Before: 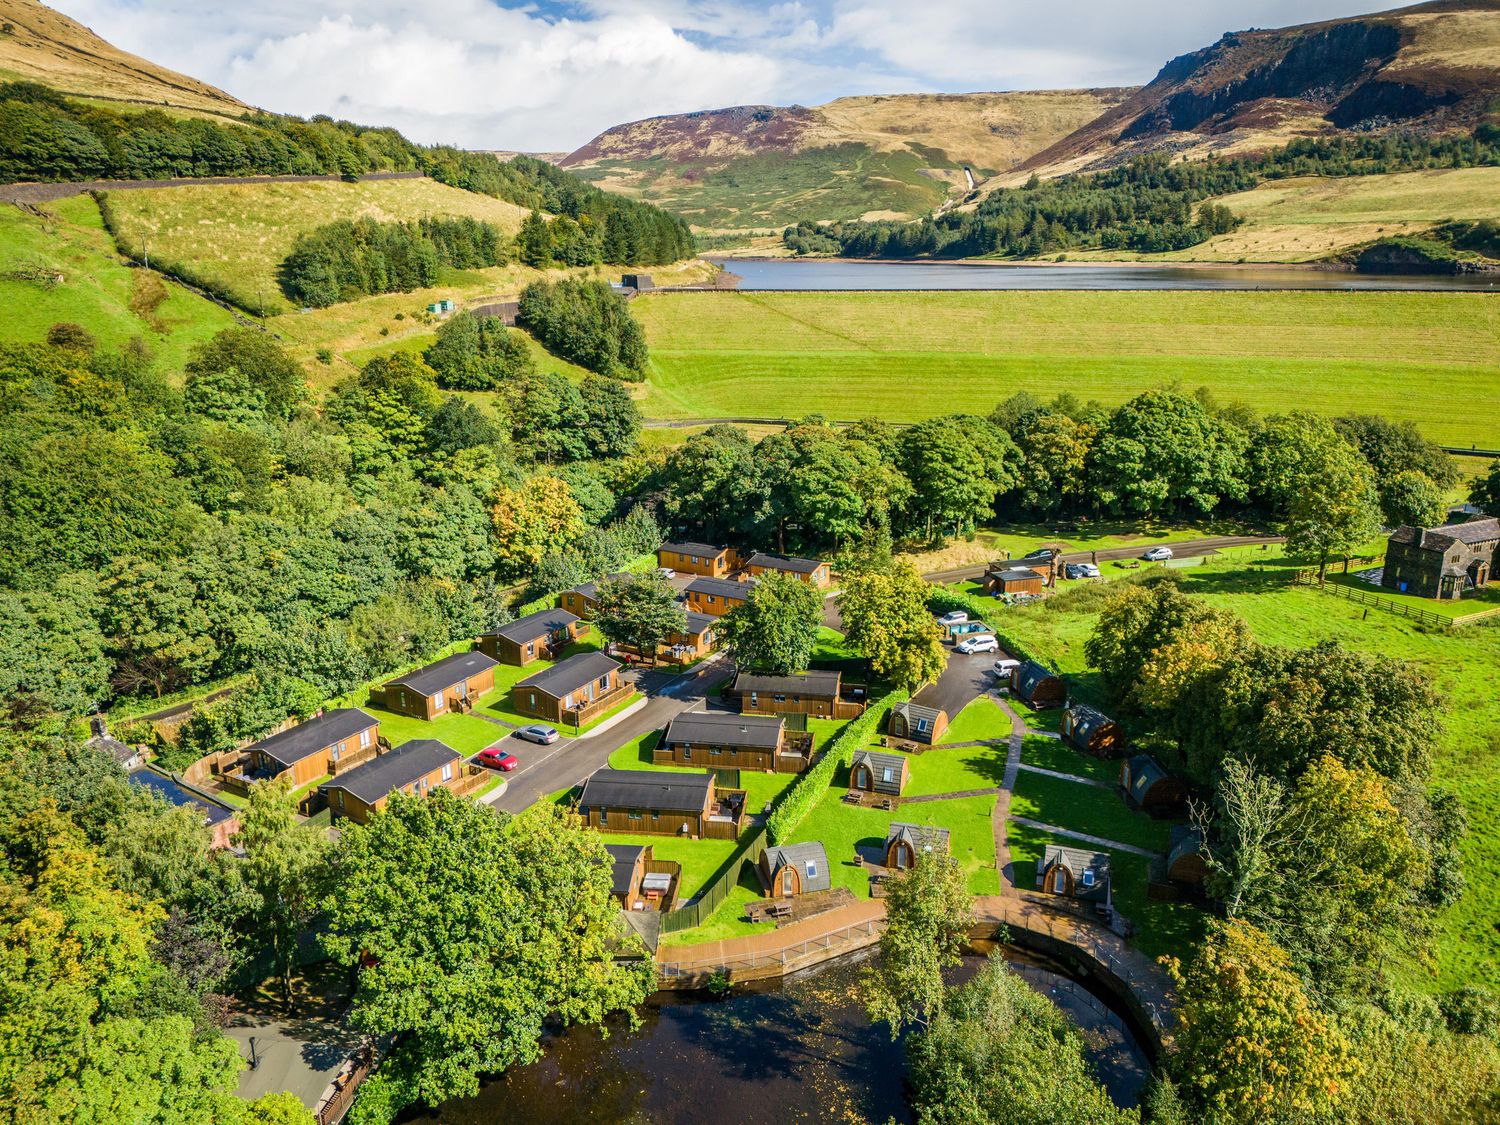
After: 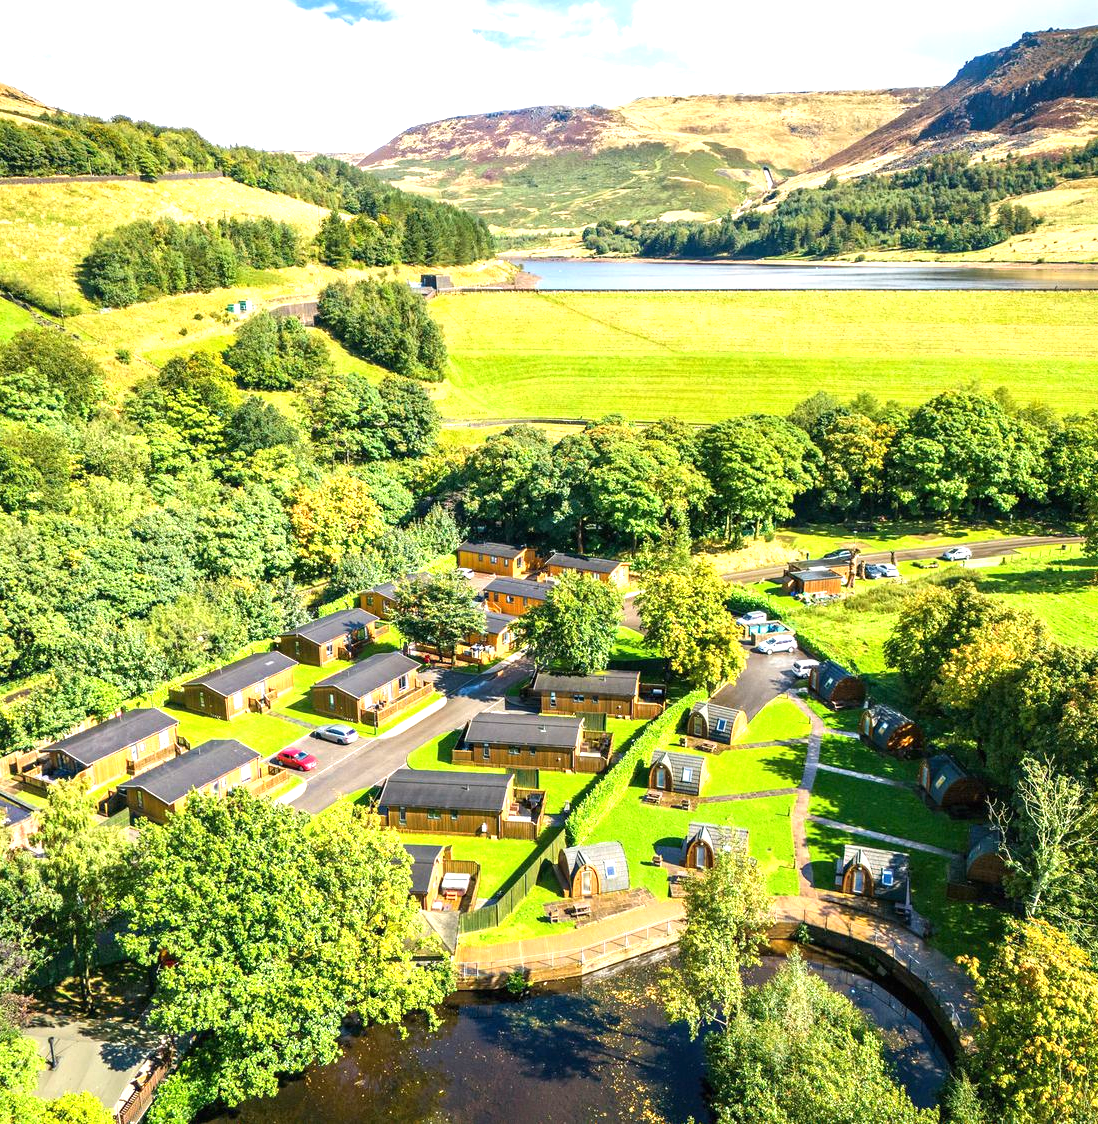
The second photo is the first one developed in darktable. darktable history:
crop: left 13.443%, right 13.31%
exposure: black level correction 0, exposure 1.1 EV, compensate exposure bias true, compensate highlight preservation false
